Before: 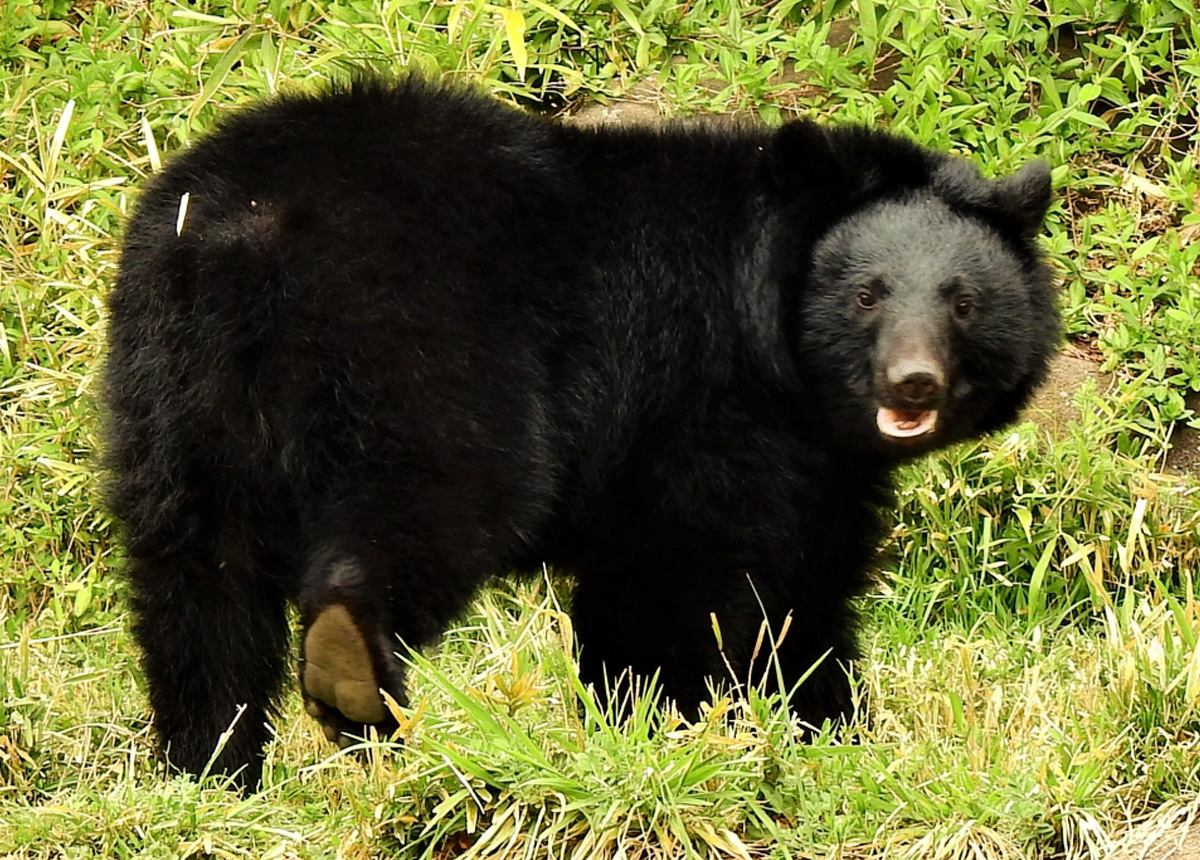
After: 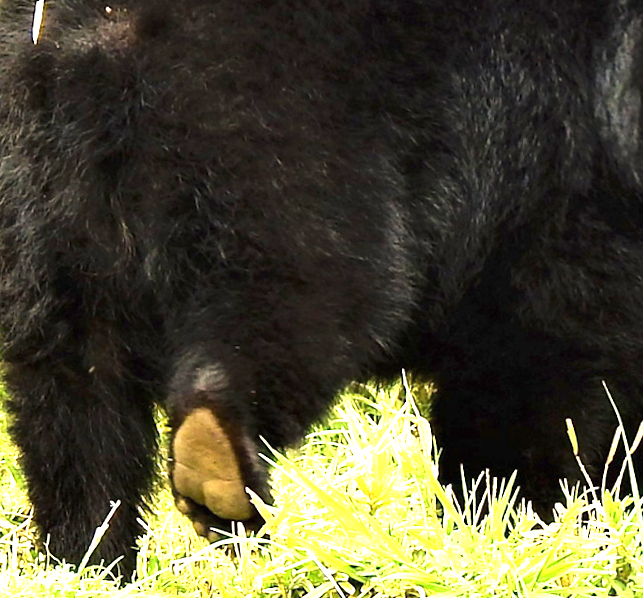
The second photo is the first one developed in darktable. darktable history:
rotate and perspective: rotation 0.074°, lens shift (vertical) 0.096, lens shift (horizontal) -0.041, crop left 0.043, crop right 0.952, crop top 0.024, crop bottom 0.979
exposure: black level correction 0, exposure 1.75 EV, compensate exposure bias true, compensate highlight preservation false
crop: left 8.966%, top 23.852%, right 34.699%, bottom 4.703%
